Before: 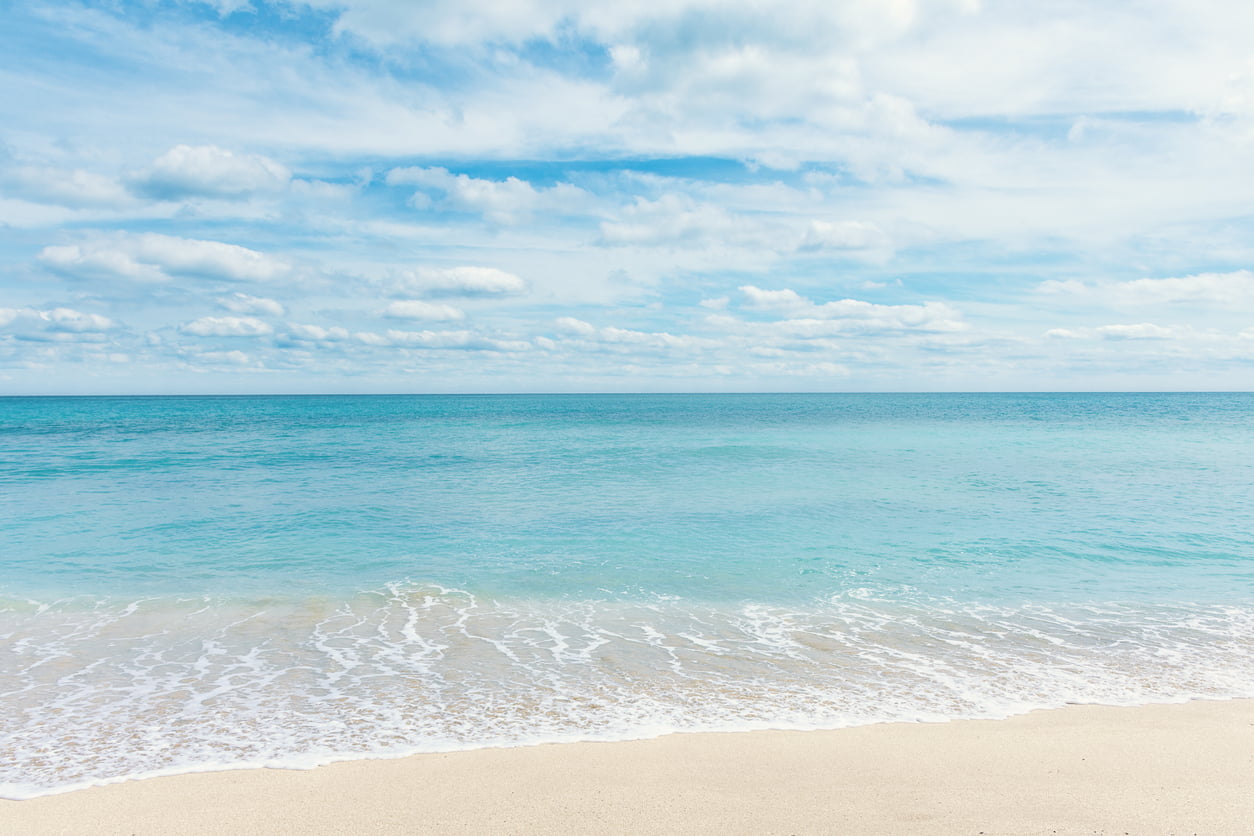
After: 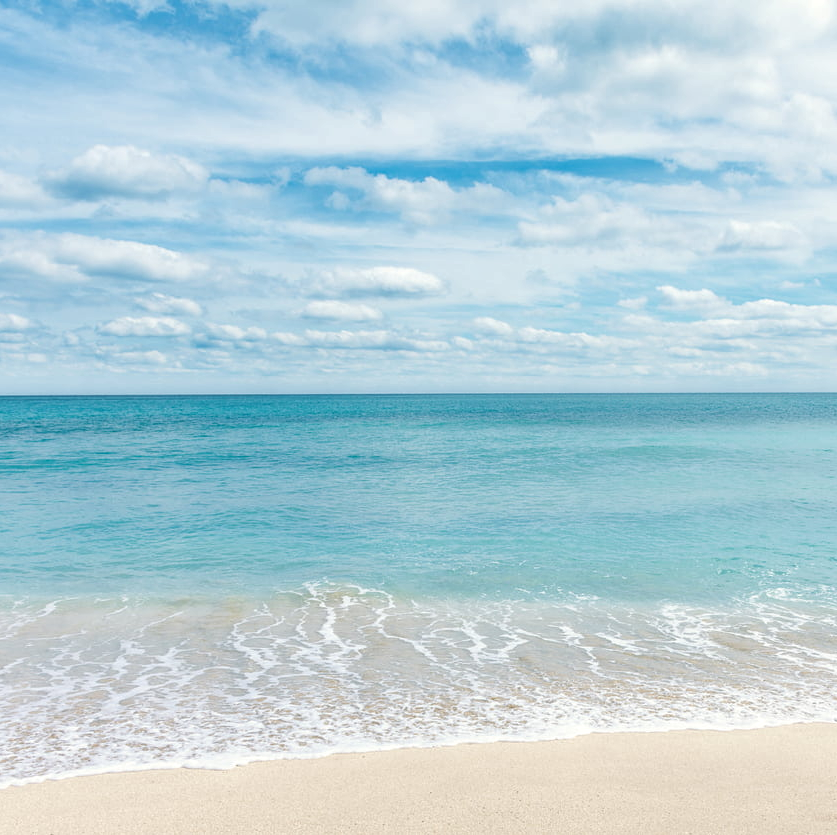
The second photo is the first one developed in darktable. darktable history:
crop and rotate: left 6.637%, right 26.6%
local contrast: on, module defaults
